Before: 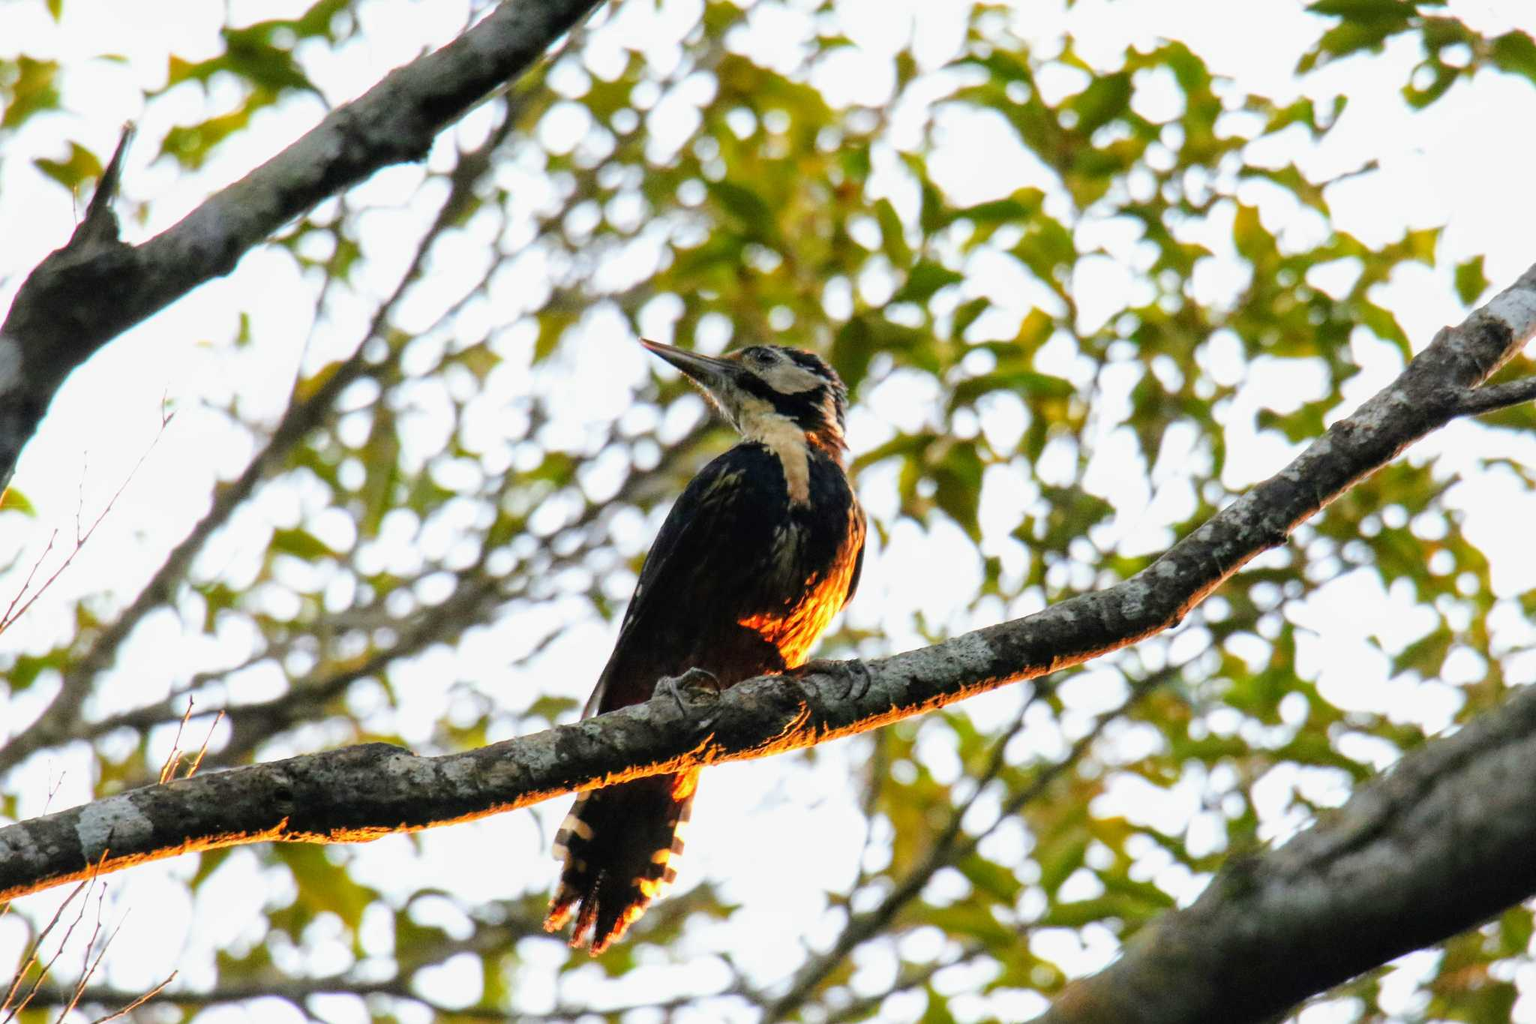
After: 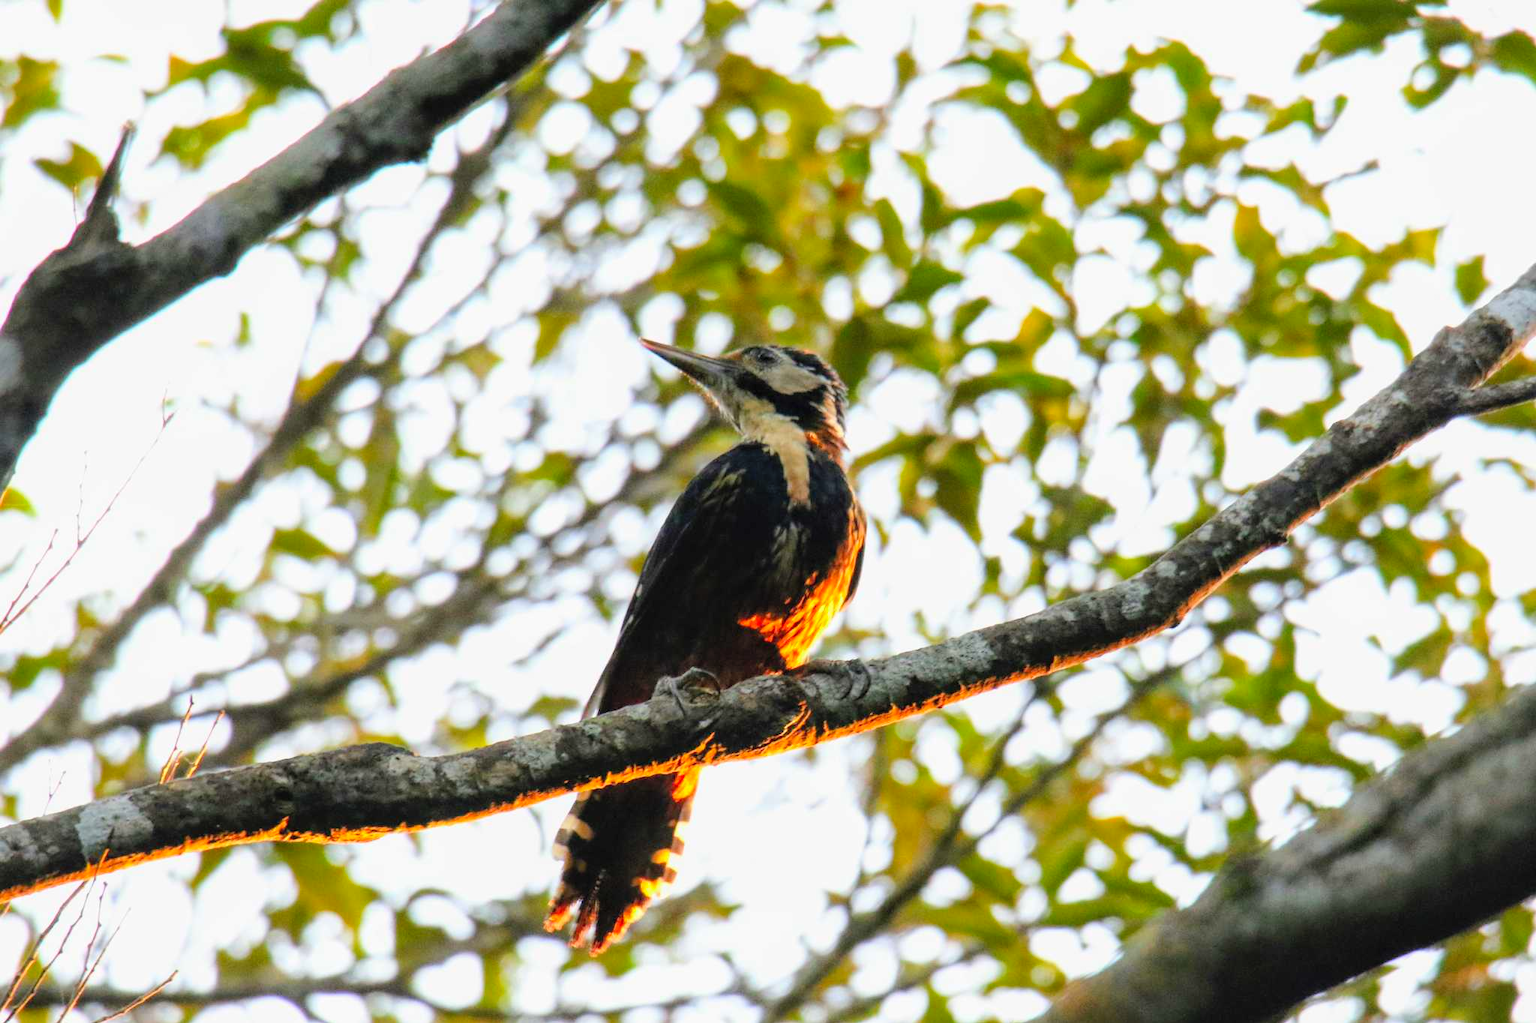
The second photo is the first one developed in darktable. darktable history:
contrast brightness saturation: brightness 0.087, saturation 0.192
